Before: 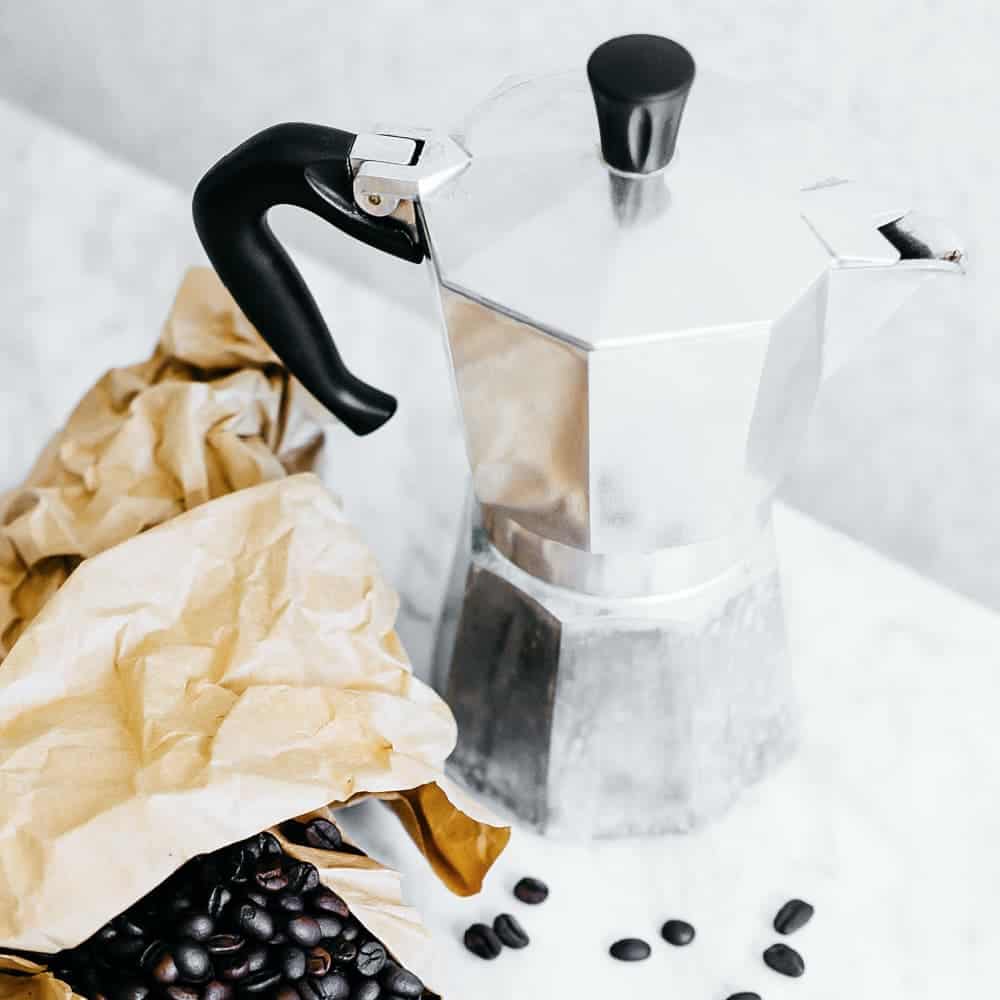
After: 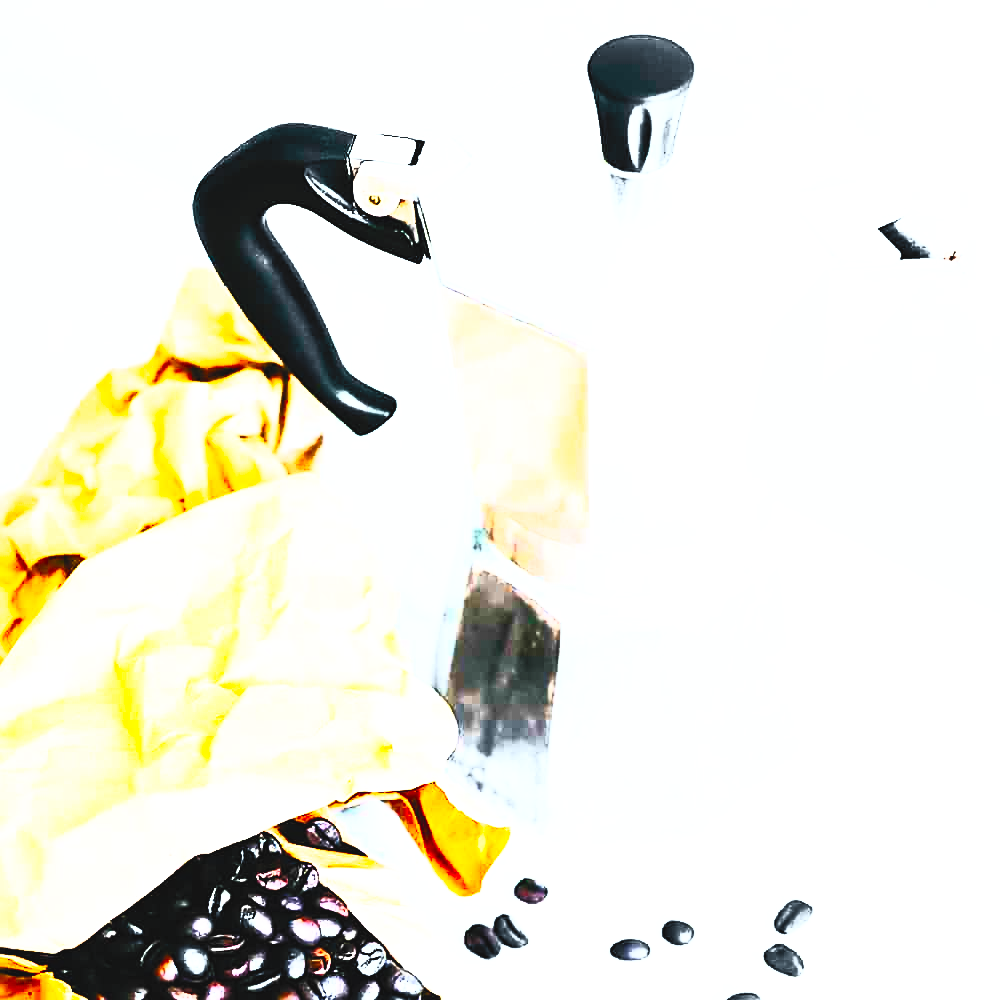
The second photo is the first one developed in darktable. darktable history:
sharpen: on, module defaults
contrast brightness saturation: contrast 1, brightness 1, saturation 1
base curve: curves: ch0 [(0, 0) (0.007, 0.004) (0.027, 0.03) (0.046, 0.07) (0.207, 0.54) (0.442, 0.872) (0.673, 0.972) (1, 1)], preserve colors none
